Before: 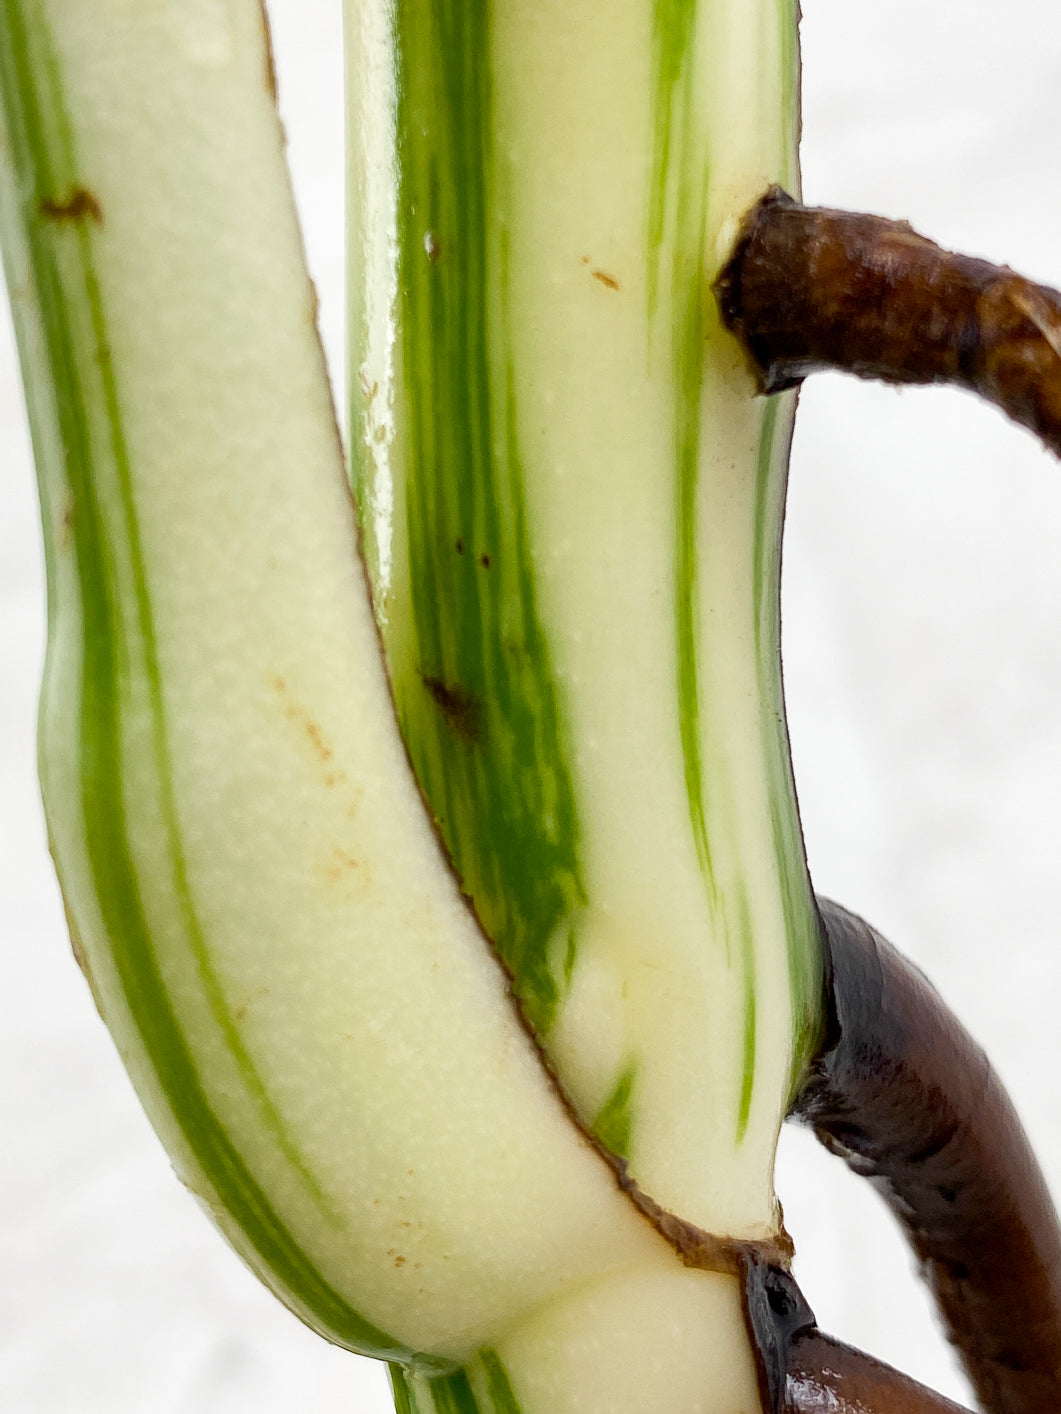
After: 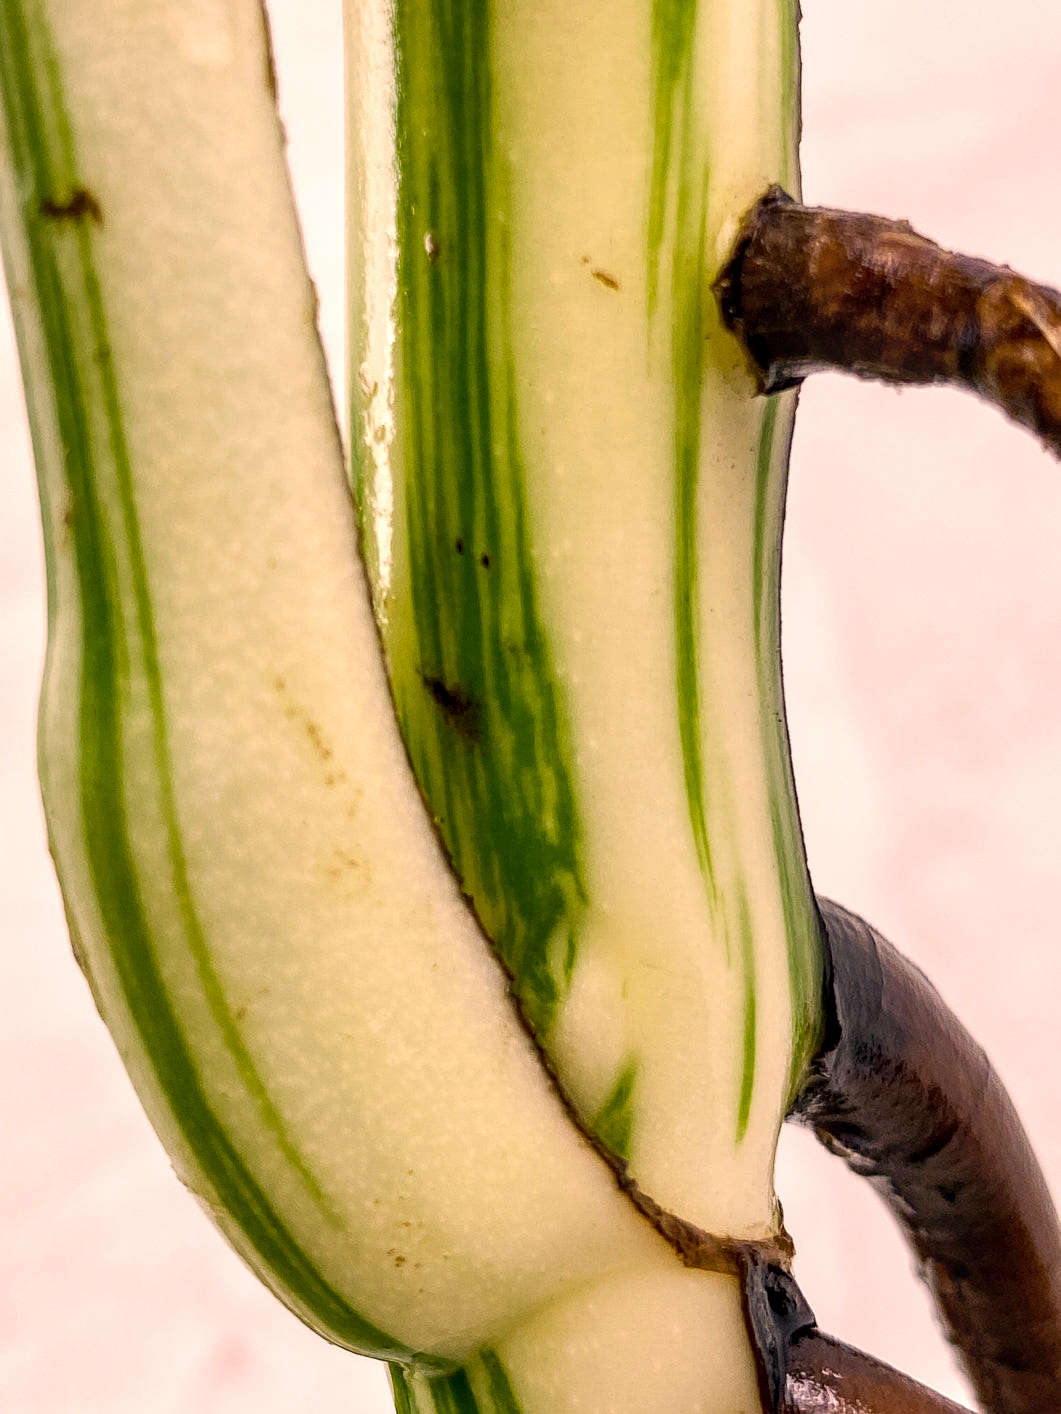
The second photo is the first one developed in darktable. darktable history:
contrast equalizer: y [[0.535, 0.543, 0.548, 0.548, 0.542, 0.532], [0.5 ×6], [0.5 ×6], [0 ×6], [0 ×6]]
color correction: highlights a* 22.63, highlights b* 21.66
local contrast: on, module defaults
color calibration: illuminant Planckian (black body), x 0.368, y 0.361, temperature 4274.77 K
